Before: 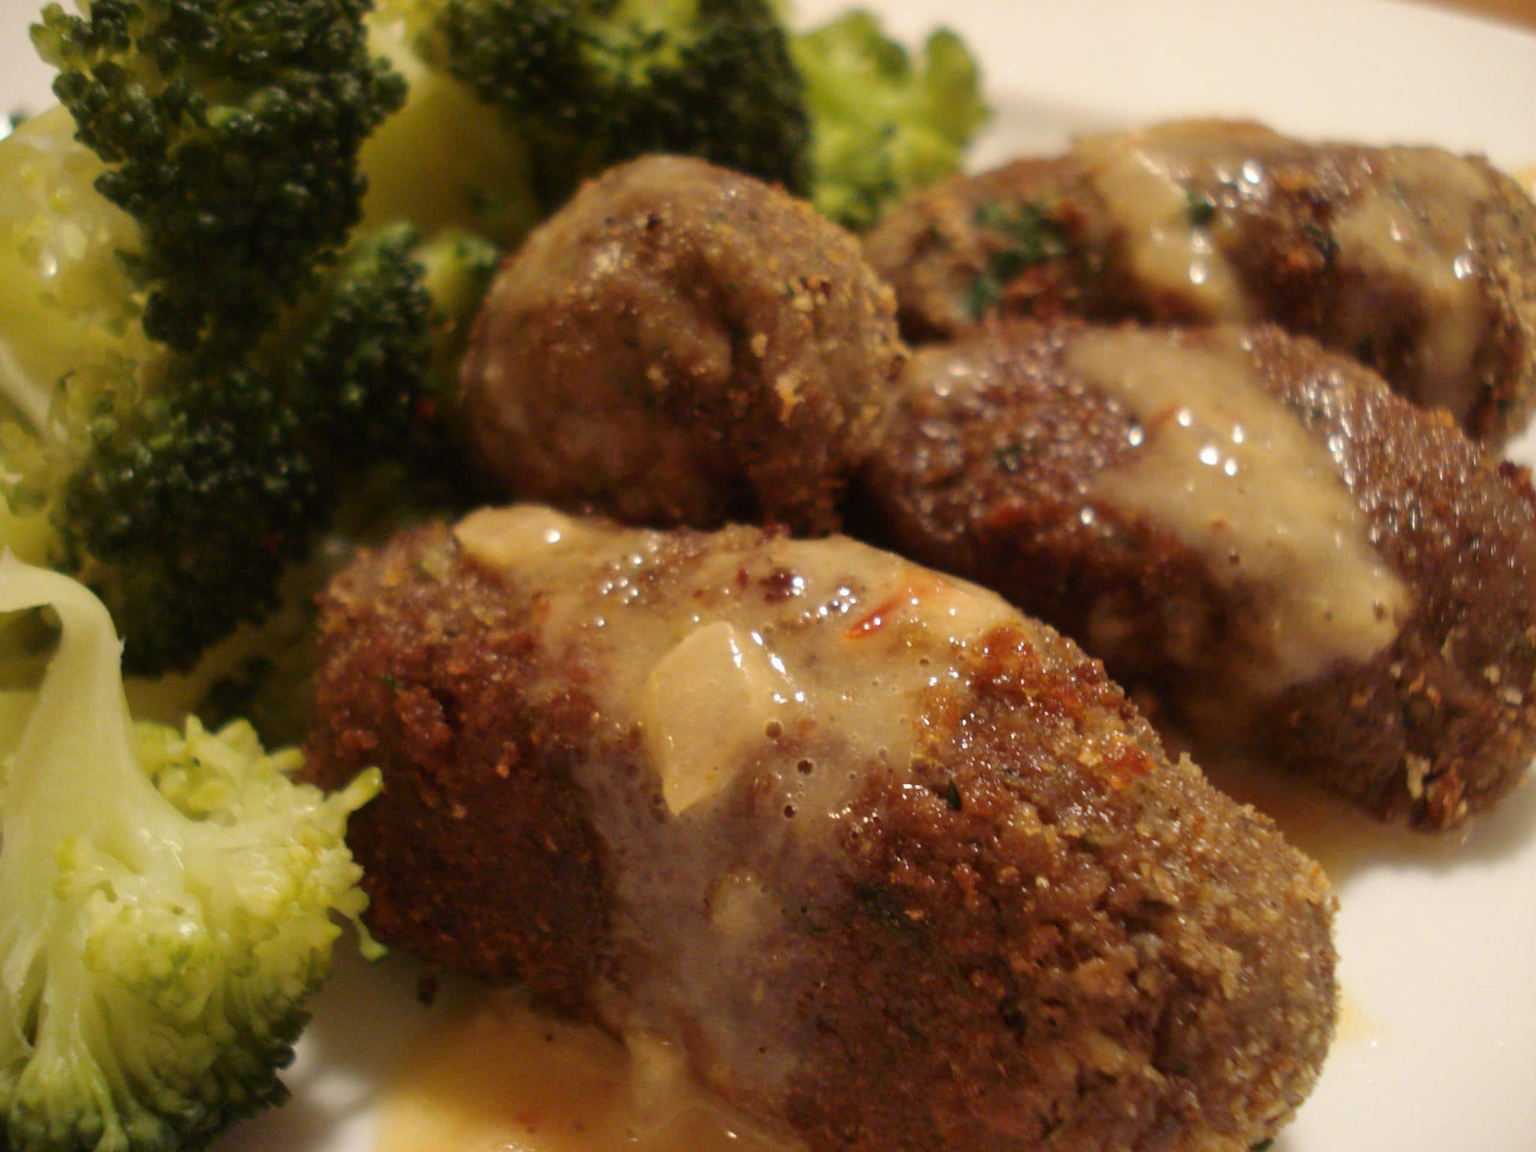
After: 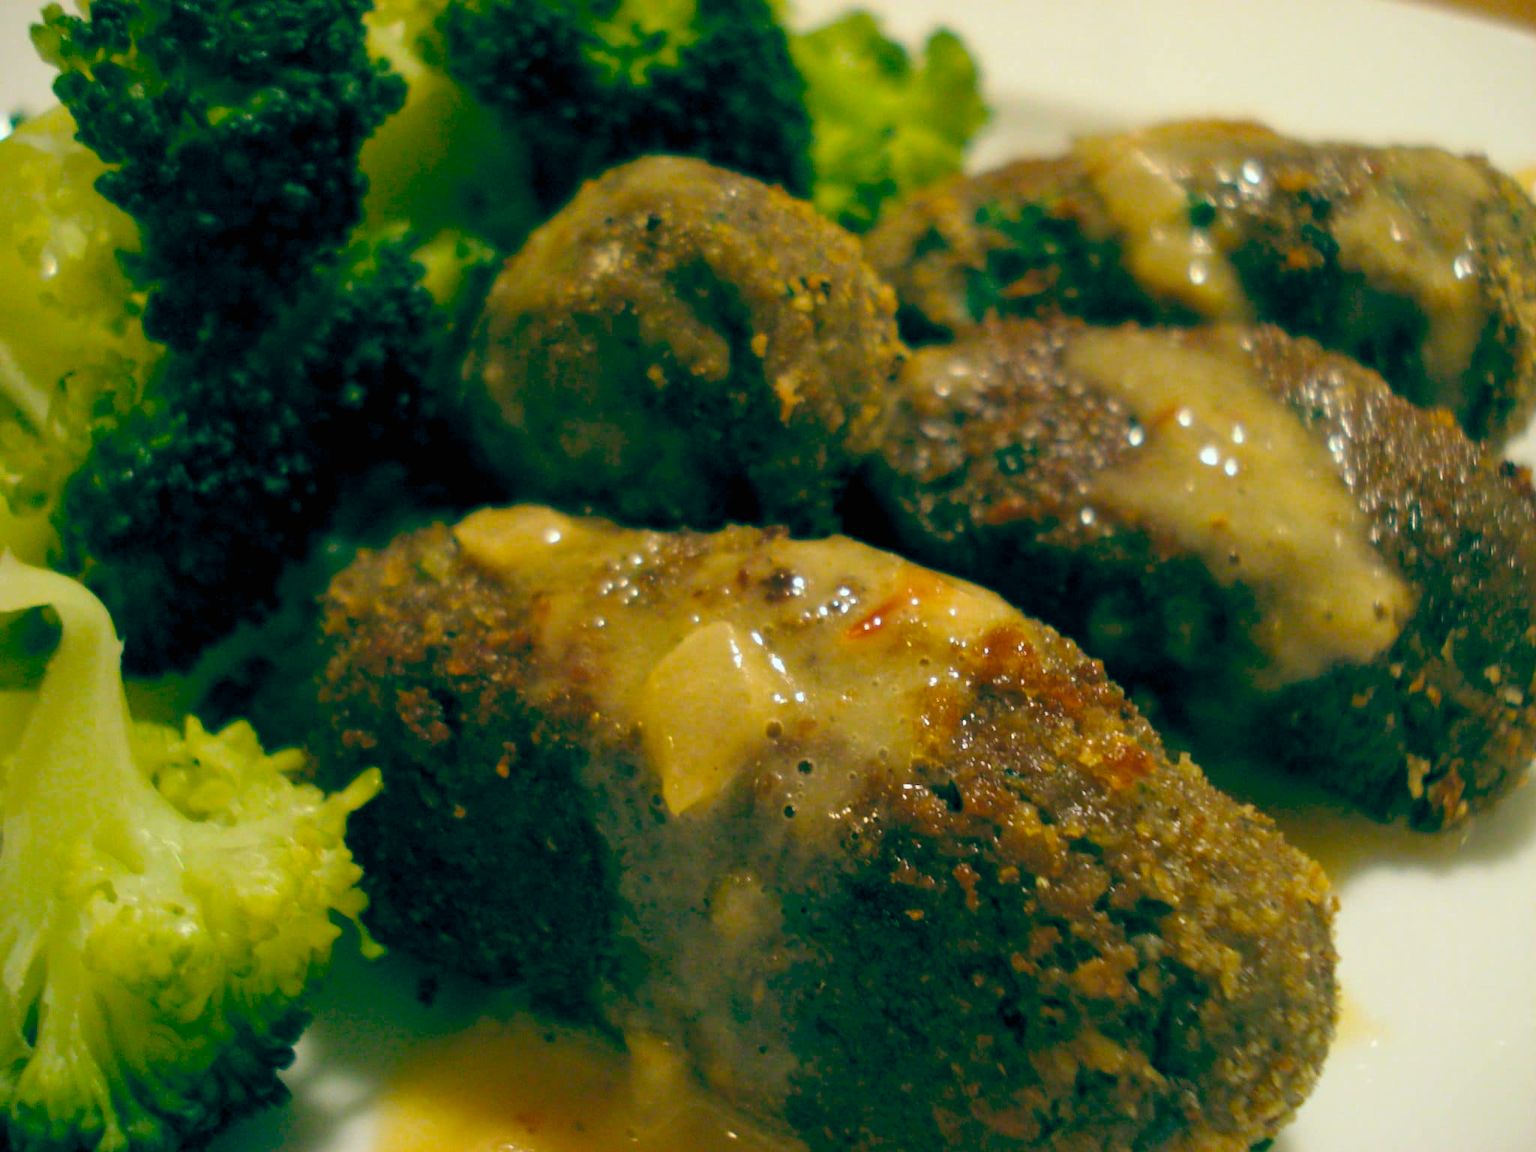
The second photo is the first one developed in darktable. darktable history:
color balance rgb: global offset › luminance -0.541%, global offset › chroma 0.904%, global offset › hue 174.35°, linear chroma grading › global chroma 15.489%, perceptual saturation grading › global saturation 19.679%
contrast brightness saturation: contrast -0.01, brightness -0.008, saturation 0.026
